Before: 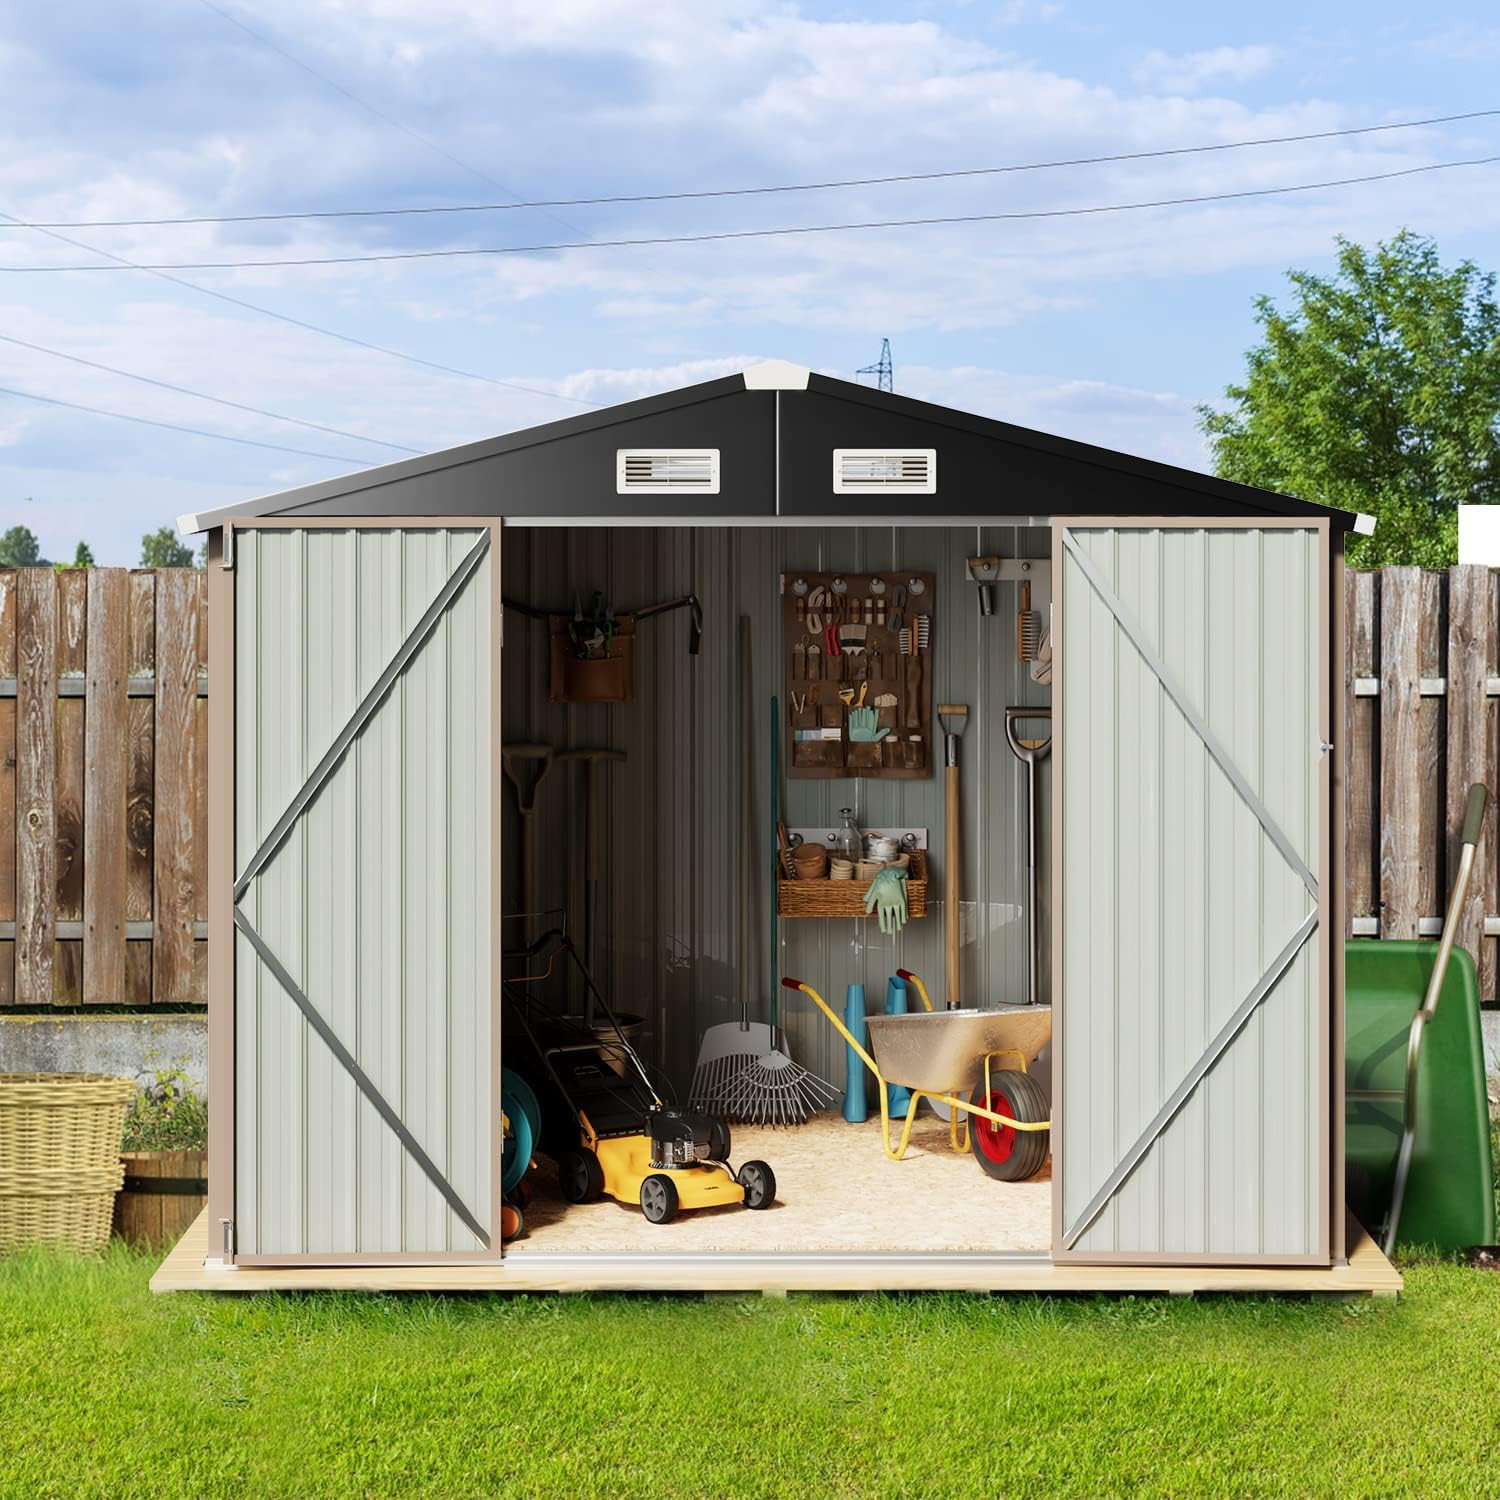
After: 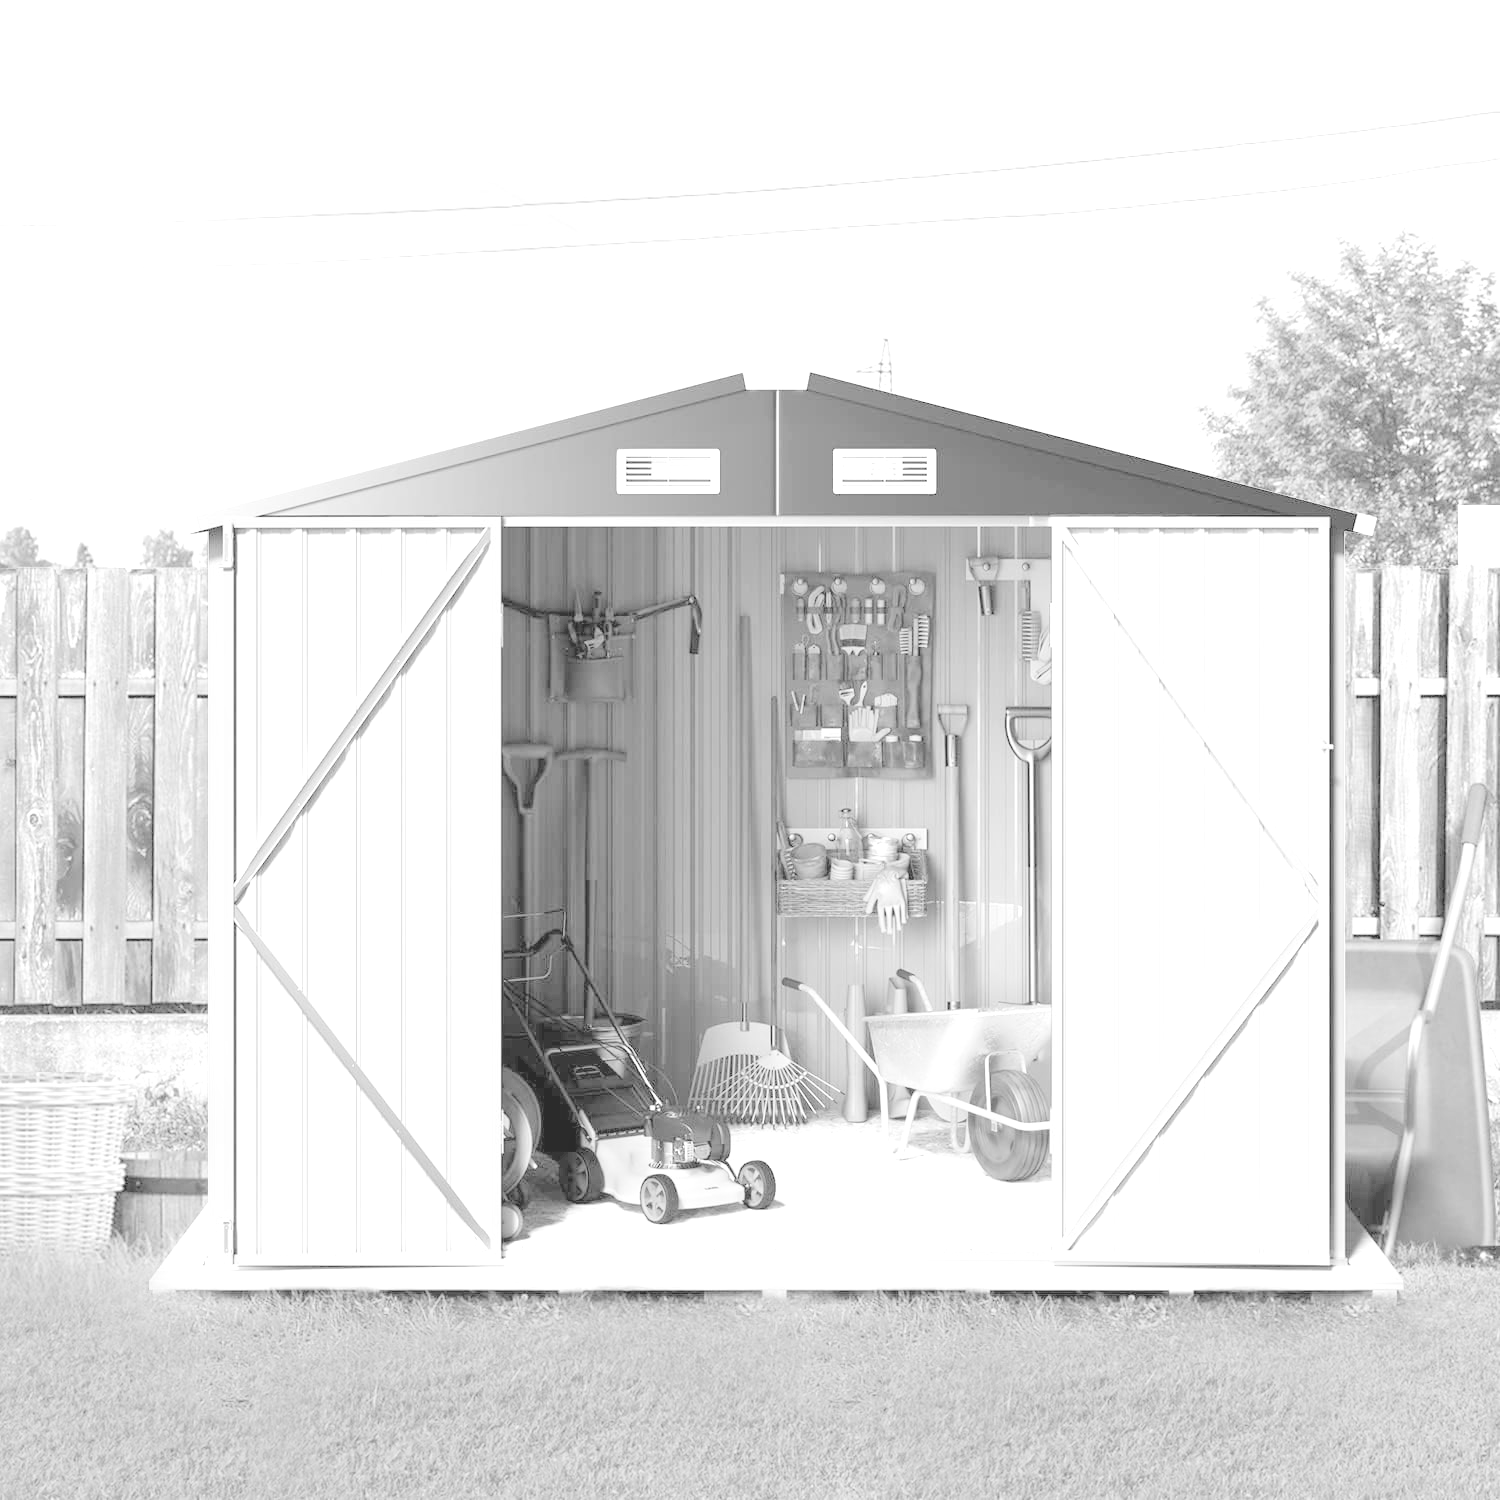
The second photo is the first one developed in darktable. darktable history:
exposure: black level correction 0, exposure 1.3 EV, compensate highlight preservation false
contrast brightness saturation: brightness 1
monochrome: size 1
